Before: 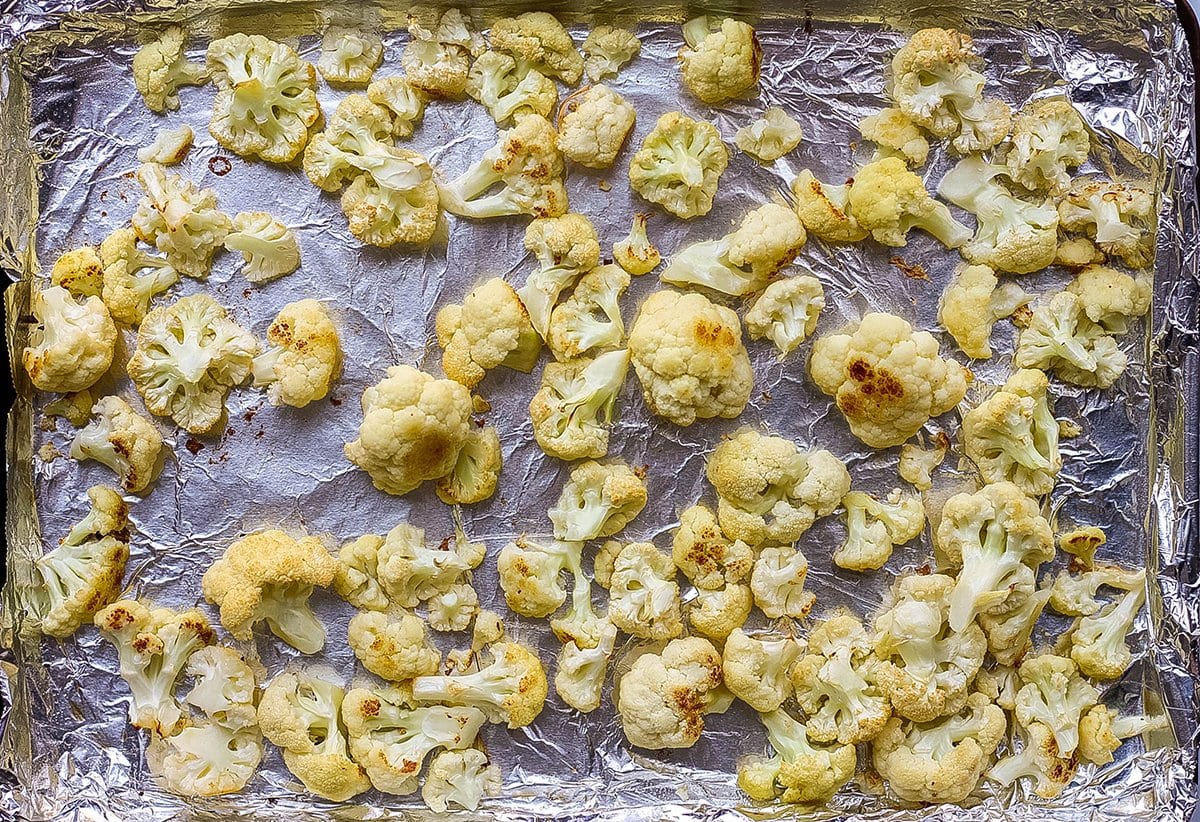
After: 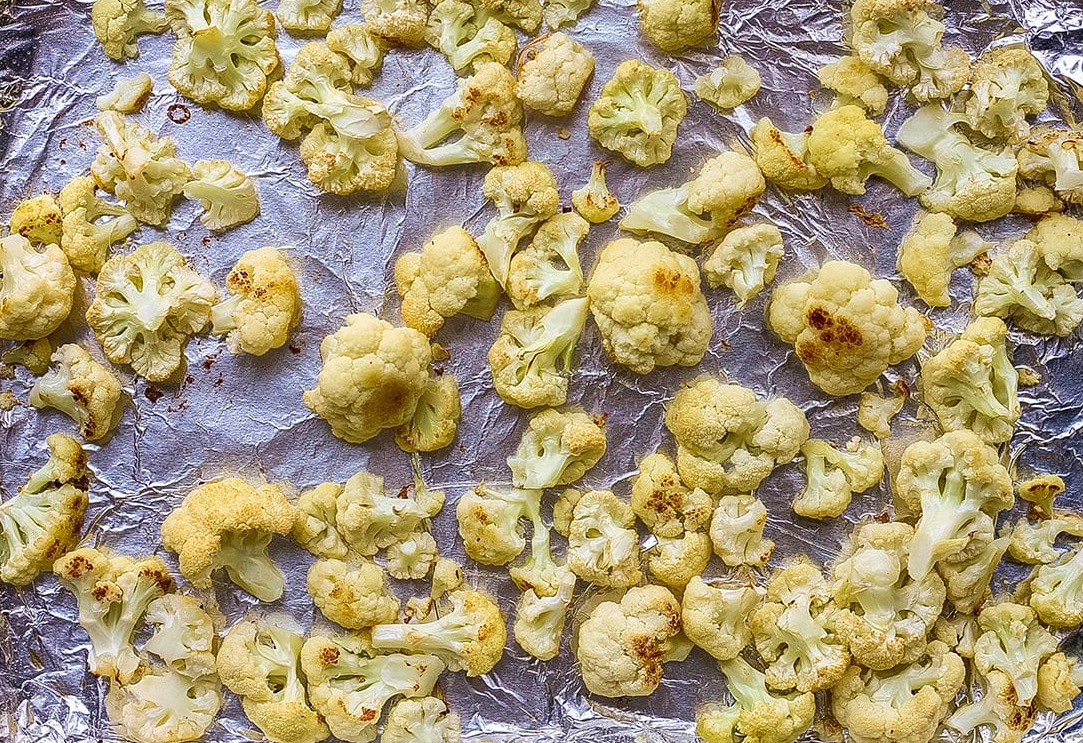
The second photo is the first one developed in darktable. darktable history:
velvia: on, module defaults
crop: left 3.423%, top 6.355%, right 6.25%, bottom 3.202%
